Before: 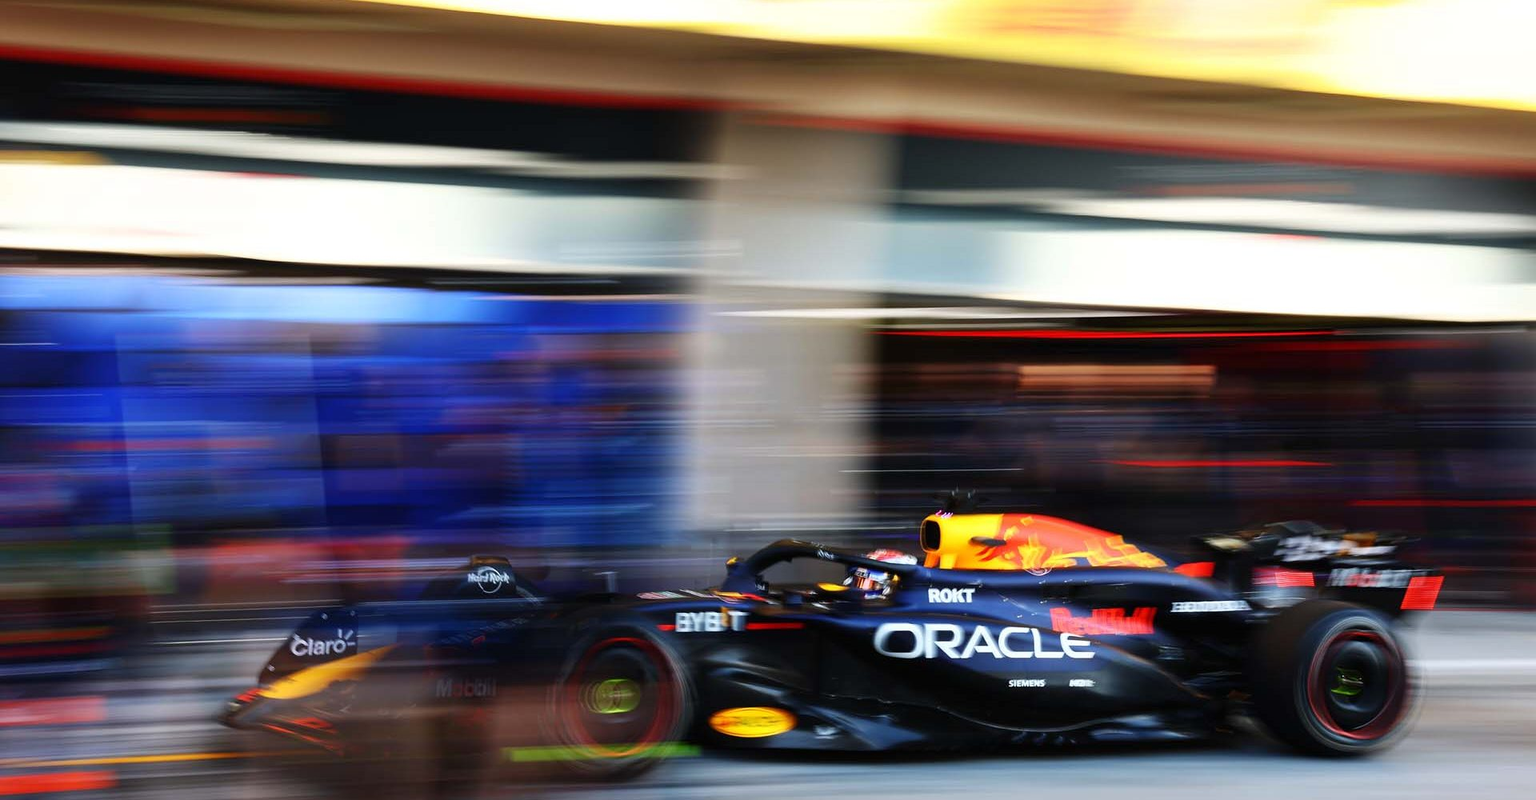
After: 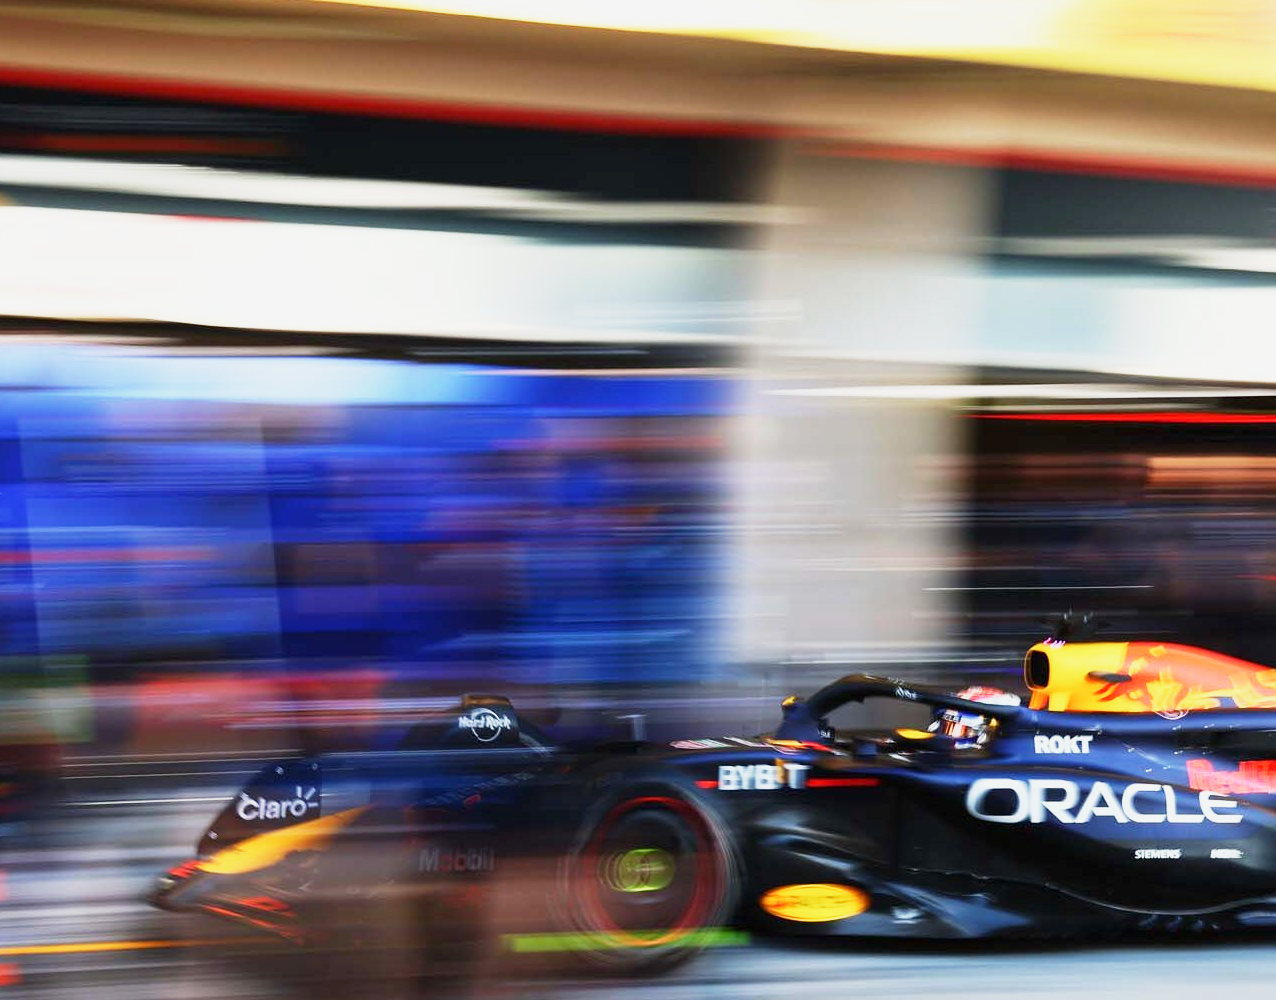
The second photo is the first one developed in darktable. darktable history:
crop and rotate: left 6.579%, right 26.923%
base curve: curves: ch0 [(0, 0) (0.088, 0.125) (0.176, 0.251) (0.354, 0.501) (0.613, 0.749) (1, 0.877)], preserve colors none
exposure: exposure 0.202 EV, compensate highlight preservation false
